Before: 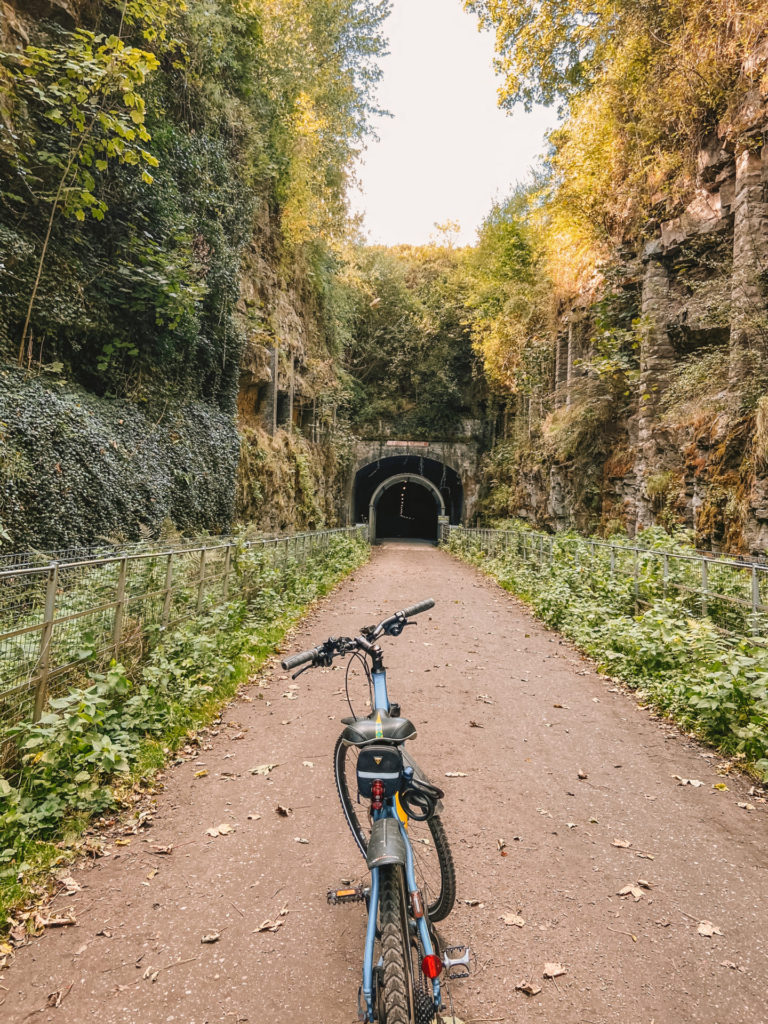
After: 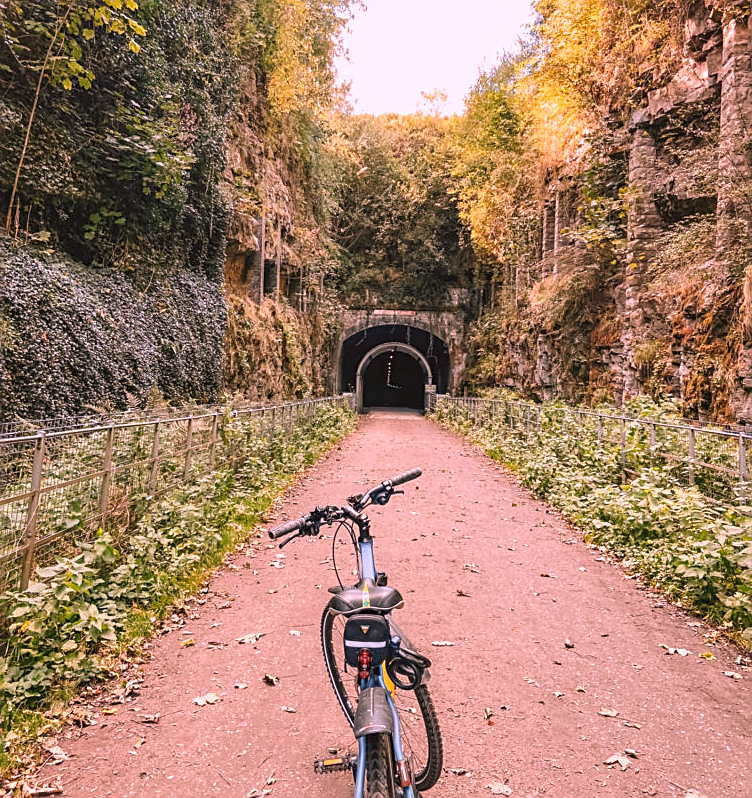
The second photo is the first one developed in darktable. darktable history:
crop and rotate: left 1.814%, top 12.818%, right 0.25%, bottom 9.225%
white balance: red 1.188, blue 1.11
sharpen: on, module defaults
